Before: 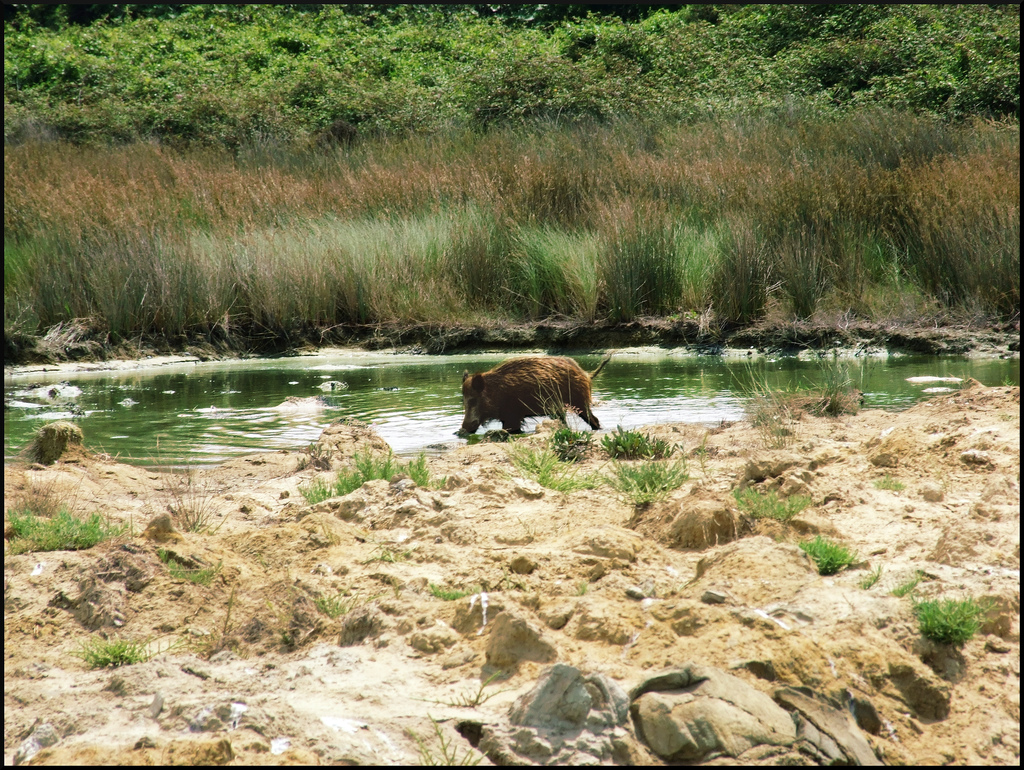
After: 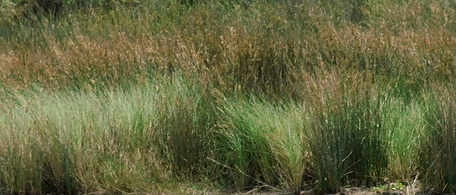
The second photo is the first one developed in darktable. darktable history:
color correction: highlights a* -2.51, highlights b* 2.29
crop: left 28.742%, top 16.797%, right 26.668%, bottom 57.818%
sharpen: amount 0.206
